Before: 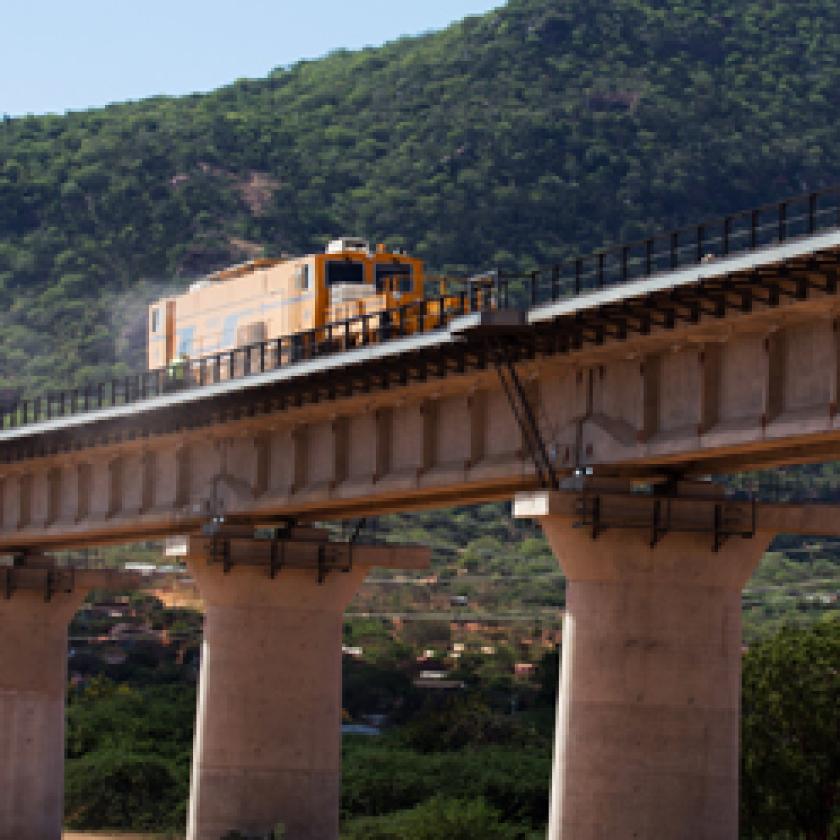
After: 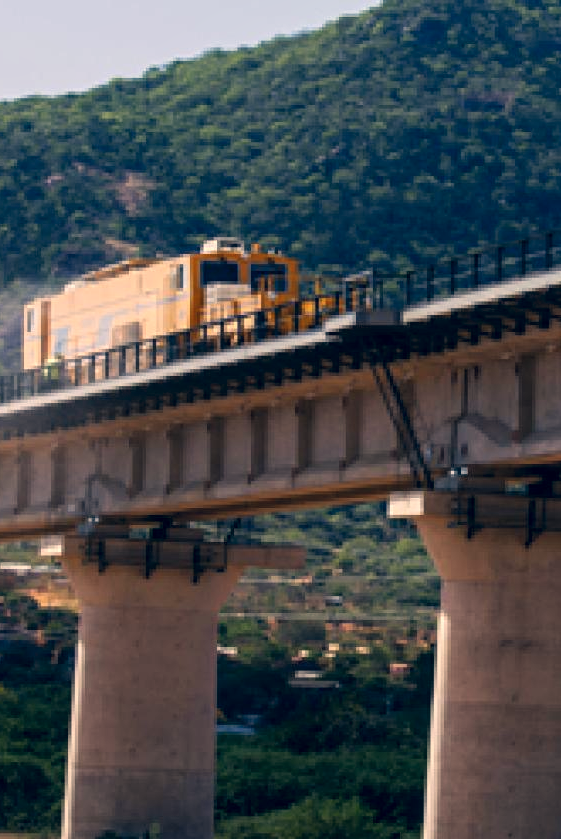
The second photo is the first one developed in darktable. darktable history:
crop and rotate: left 14.934%, right 18.177%
color correction: highlights a* 10.28, highlights b* 14.1, shadows a* -9.61, shadows b* -14.97
local contrast: on, module defaults
